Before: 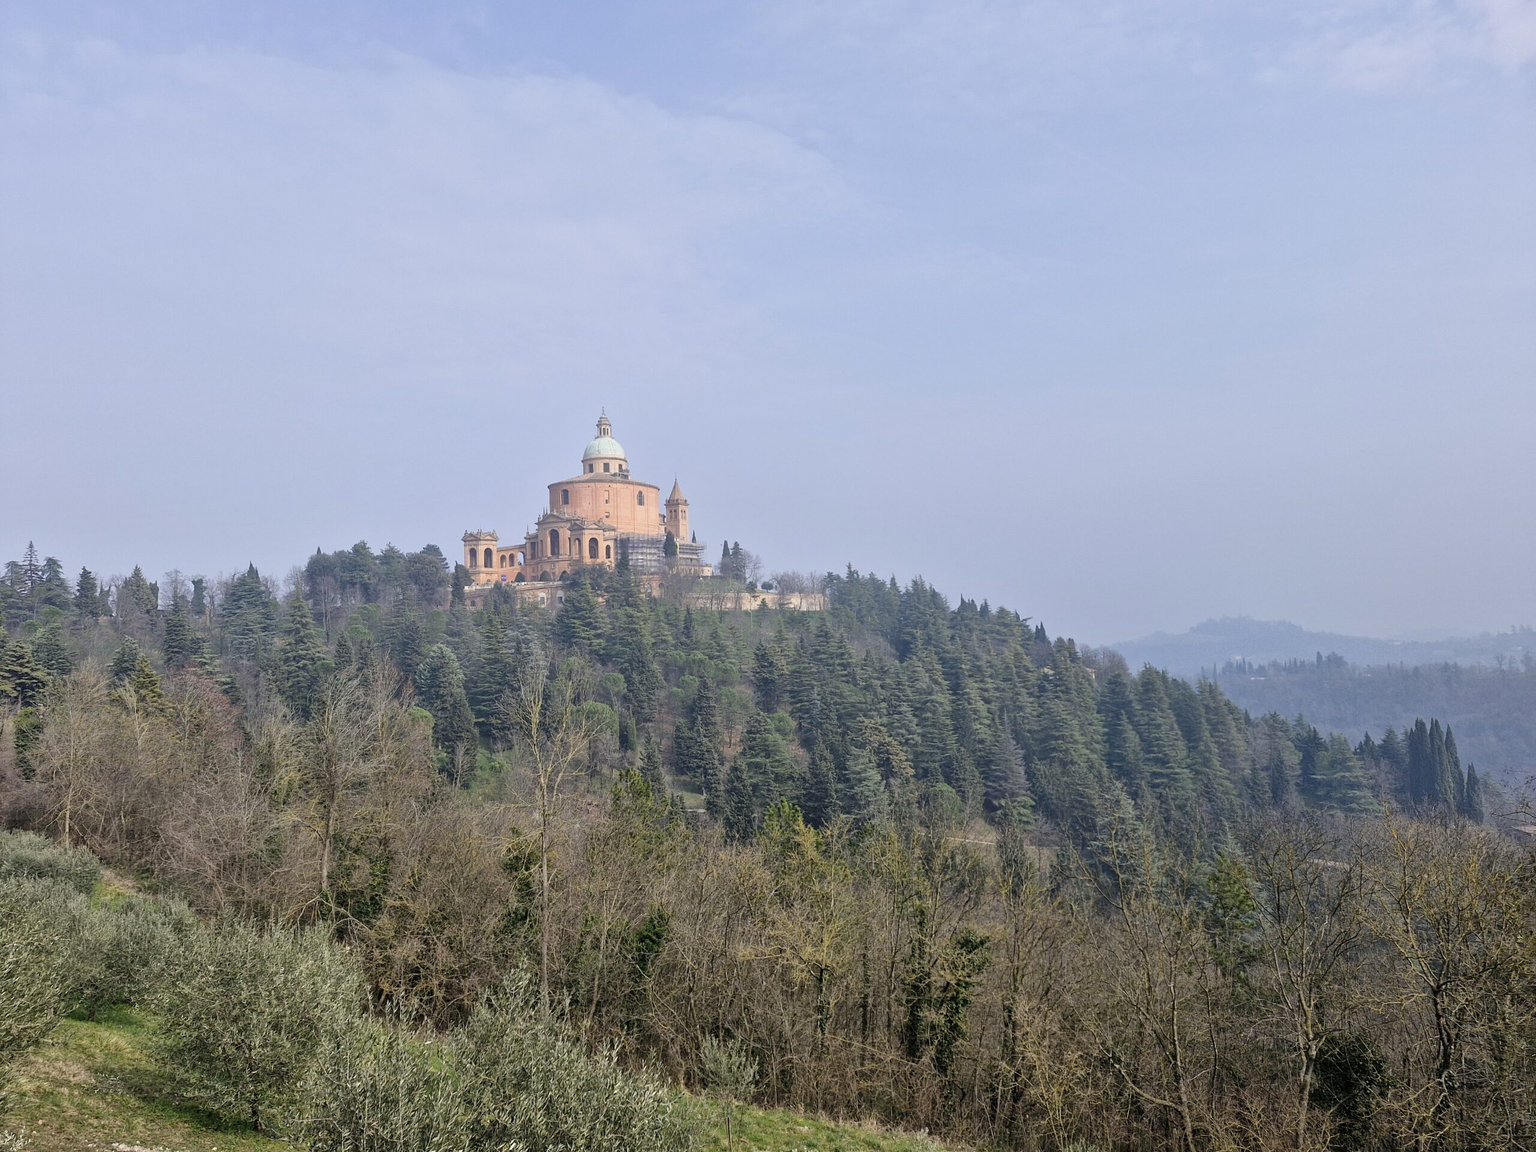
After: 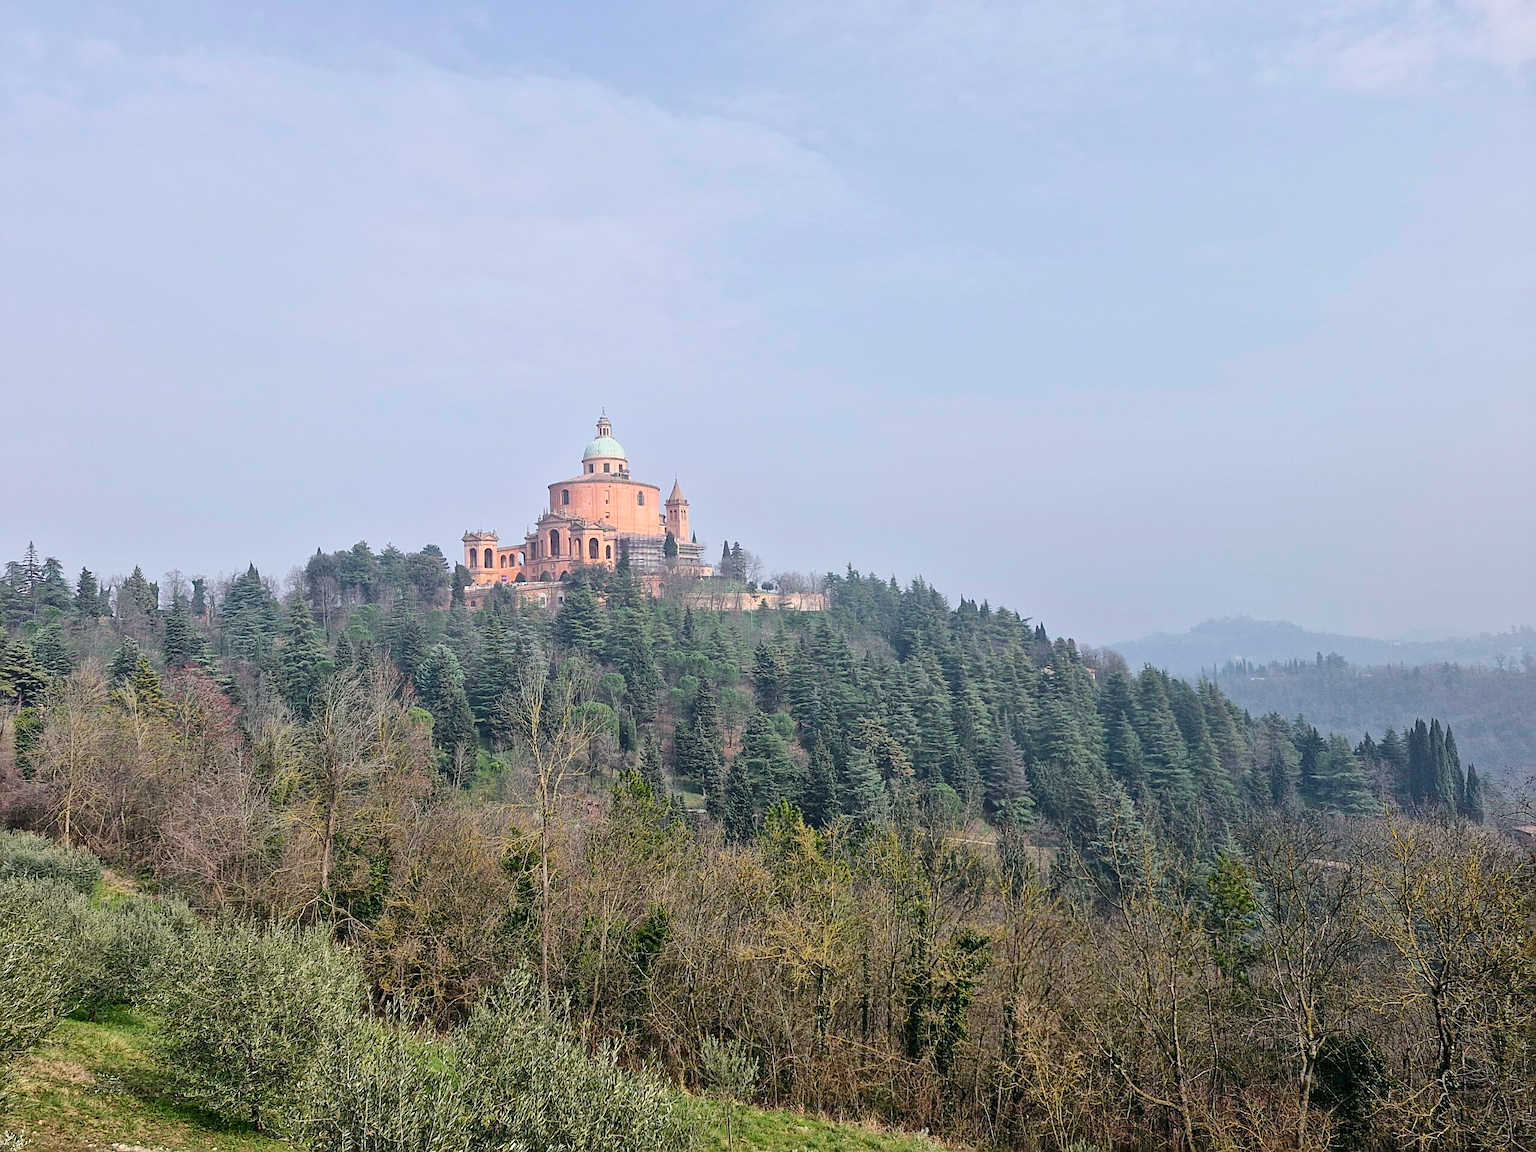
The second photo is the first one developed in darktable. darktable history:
sharpen: amount 0.483
tone curve: curves: ch0 [(0, 0.01) (0.037, 0.032) (0.131, 0.108) (0.275, 0.258) (0.483, 0.512) (0.61, 0.661) (0.696, 0.742) (0.792, 0.834) (0.911, 0.936) (0.997, 0.995)]; ch1 [(0, 0) (0.308, 0.29) (0.425, 0.411) (0.503, 0.502) (0.529, 0.543) (0.683, 0.706) (0.746, 0.77) (1, 1)]; ch2 [(0, 0) (0.225, 0.214) (0.334, 0.339) (0.401, 0.415) (0.485, 0.487) (0.502, 0.502) (0.525, 0.523) (0.545, 0.552) (0.587, 0.61) (0.636, 0.654) (0.711, 0.729) (0.845, 0.855) (0.998, 0.977)], color space Lab, independent channels, preserve colors none
